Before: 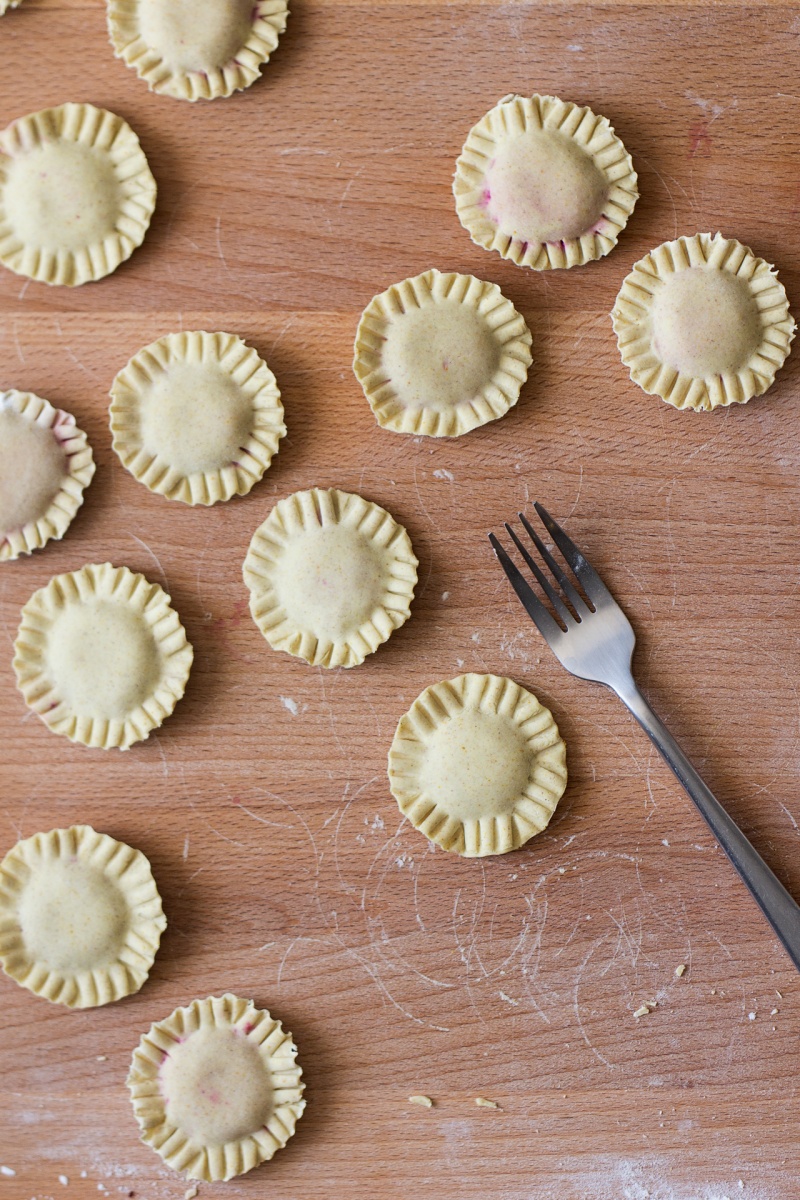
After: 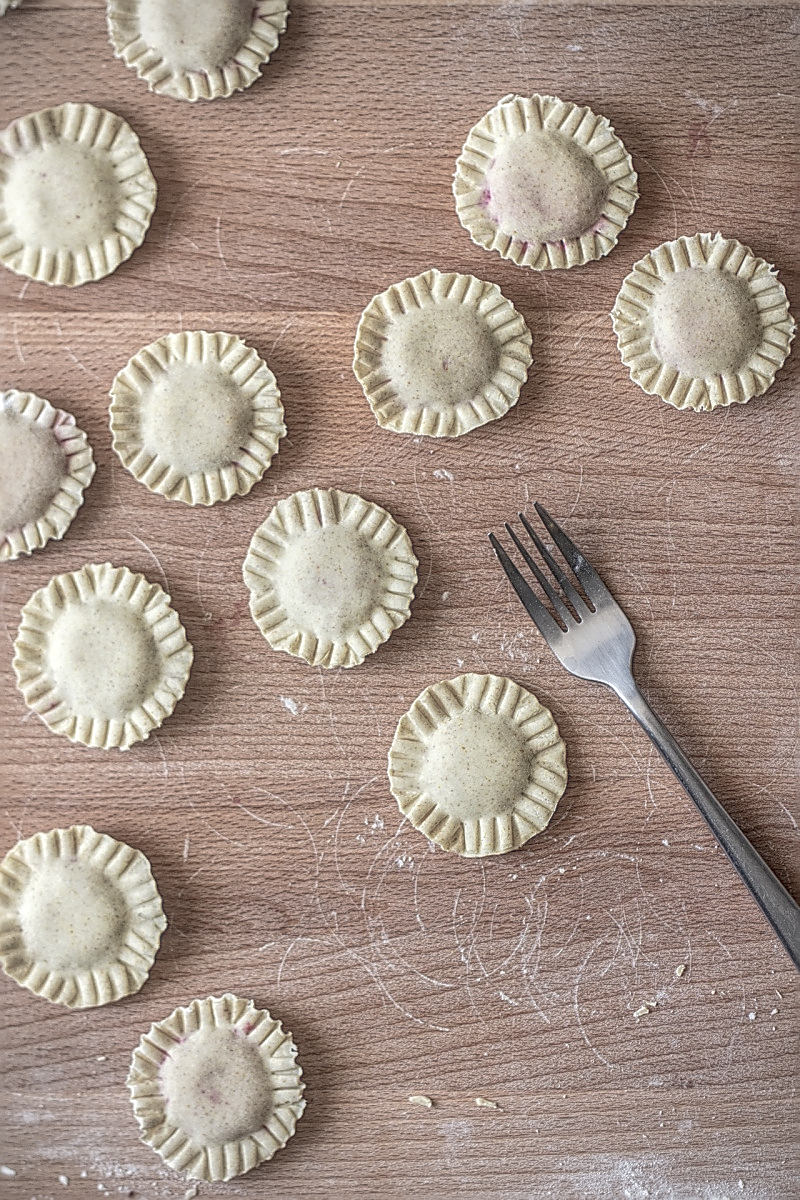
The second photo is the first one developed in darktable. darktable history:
sharpen: radius 1.697, amount 1.306
local contrast: highlights 20%, shadows 25%, detail 200%, midtone range 0.2
vignetting: fall-off radius 61%
color balance rgb: highlights gain › luminance 14.738%, linear chroma grading › global chroma 15.612%, perceptual saturation grading › global saturation -29.055%, perceptual saturation grading › highlights -20.056%, perceptual saturation grading › mid-tones -23.329%, perceptual saturation grading › shadows -23.342%, global vibrance 0.362%
